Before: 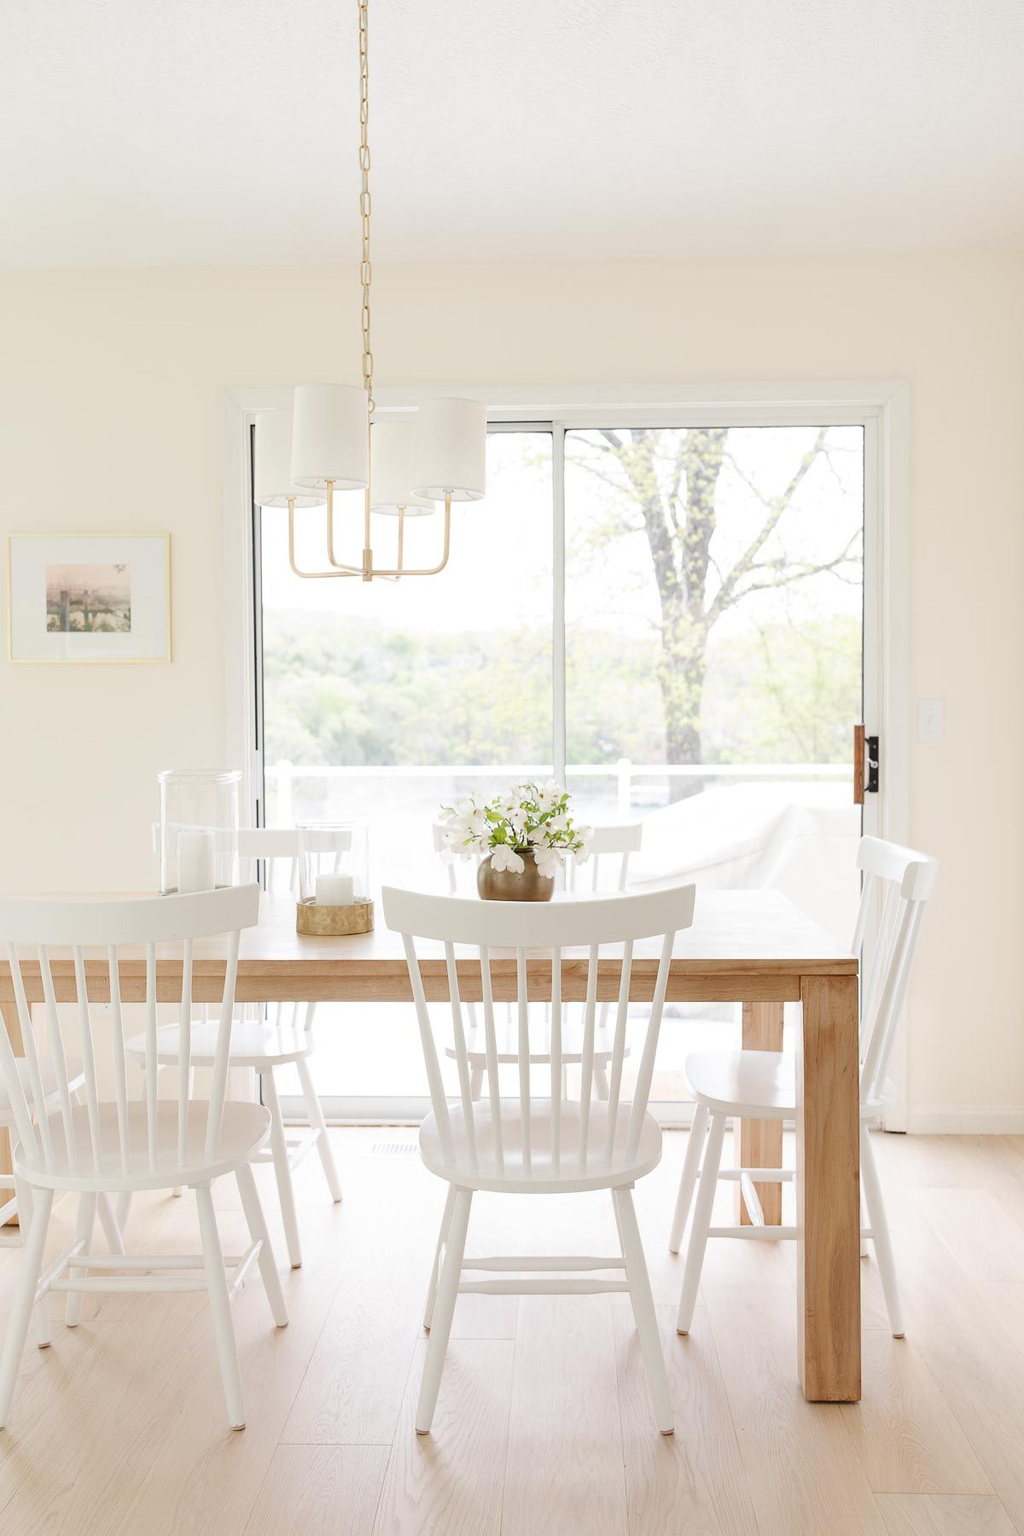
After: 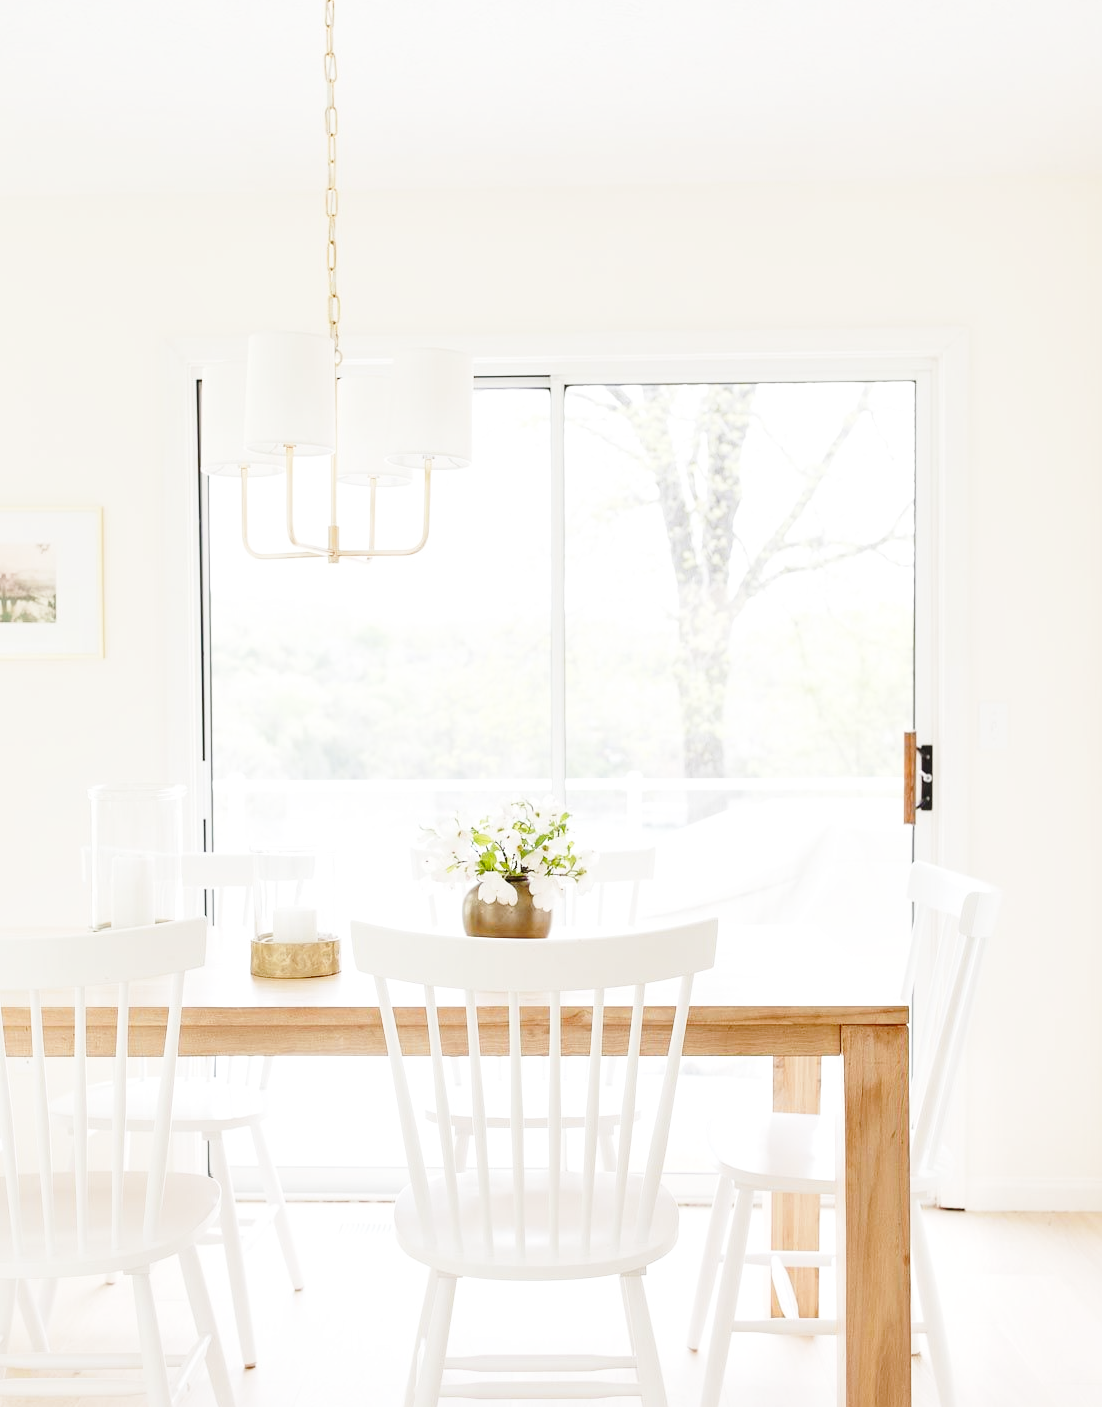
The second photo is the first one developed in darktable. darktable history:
crop: left 8.16%, top 6.571%, bottom 15.258%
base curve: curves: ch0 [(0, 0) (0.028, 0.03) (0.121, 0.232) (0.46, 0.748) (0.859, 0.968) (1, 1)], preserve colors none
local contrast: mode bilateral grid, contrast 20, coarseness 50, detail 119%, midtone range 0.2
